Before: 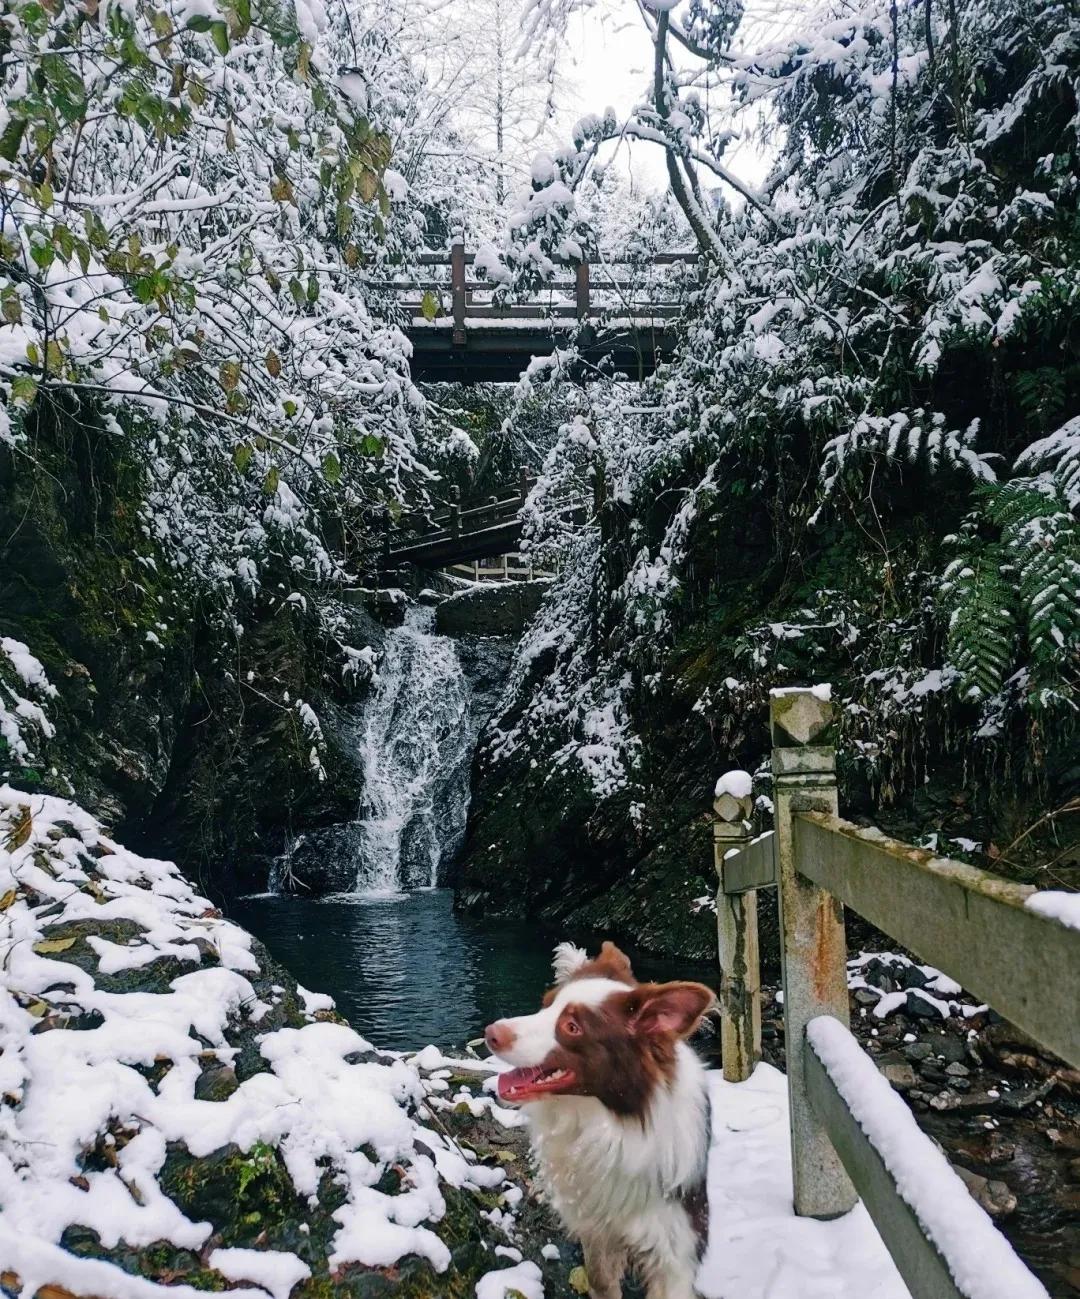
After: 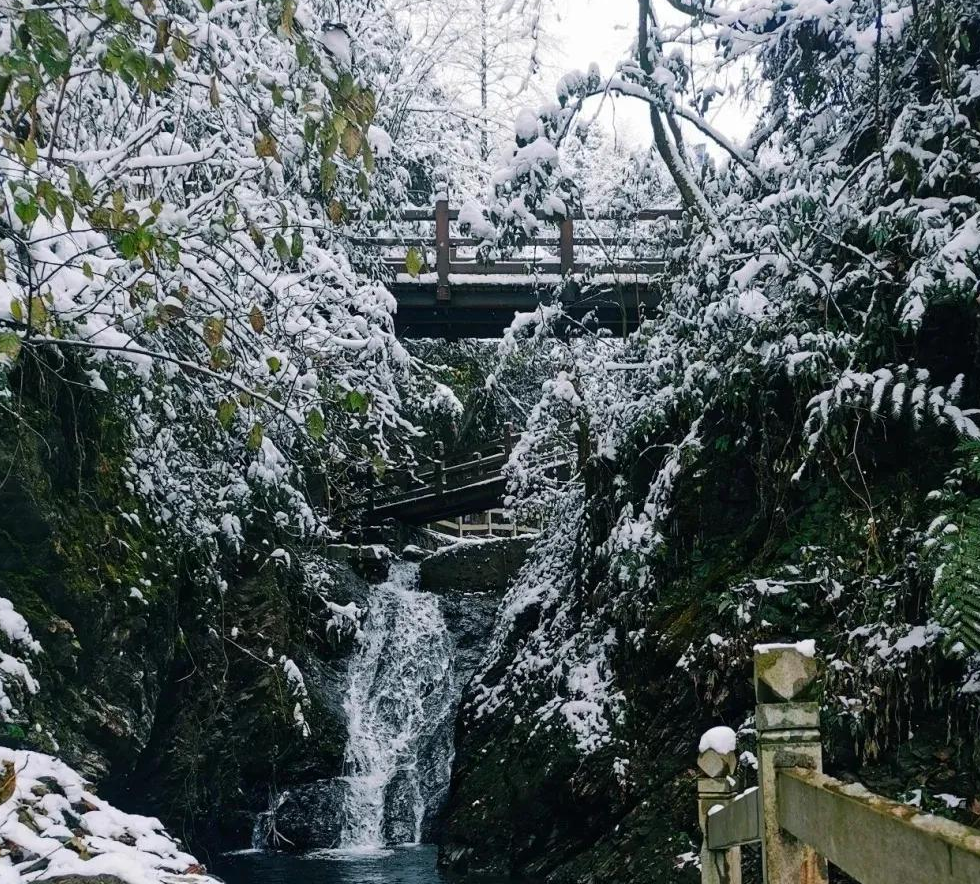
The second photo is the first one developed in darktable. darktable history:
crop: left 1.538%, top 3.404%, right 7.659%, bottom 28.474%
